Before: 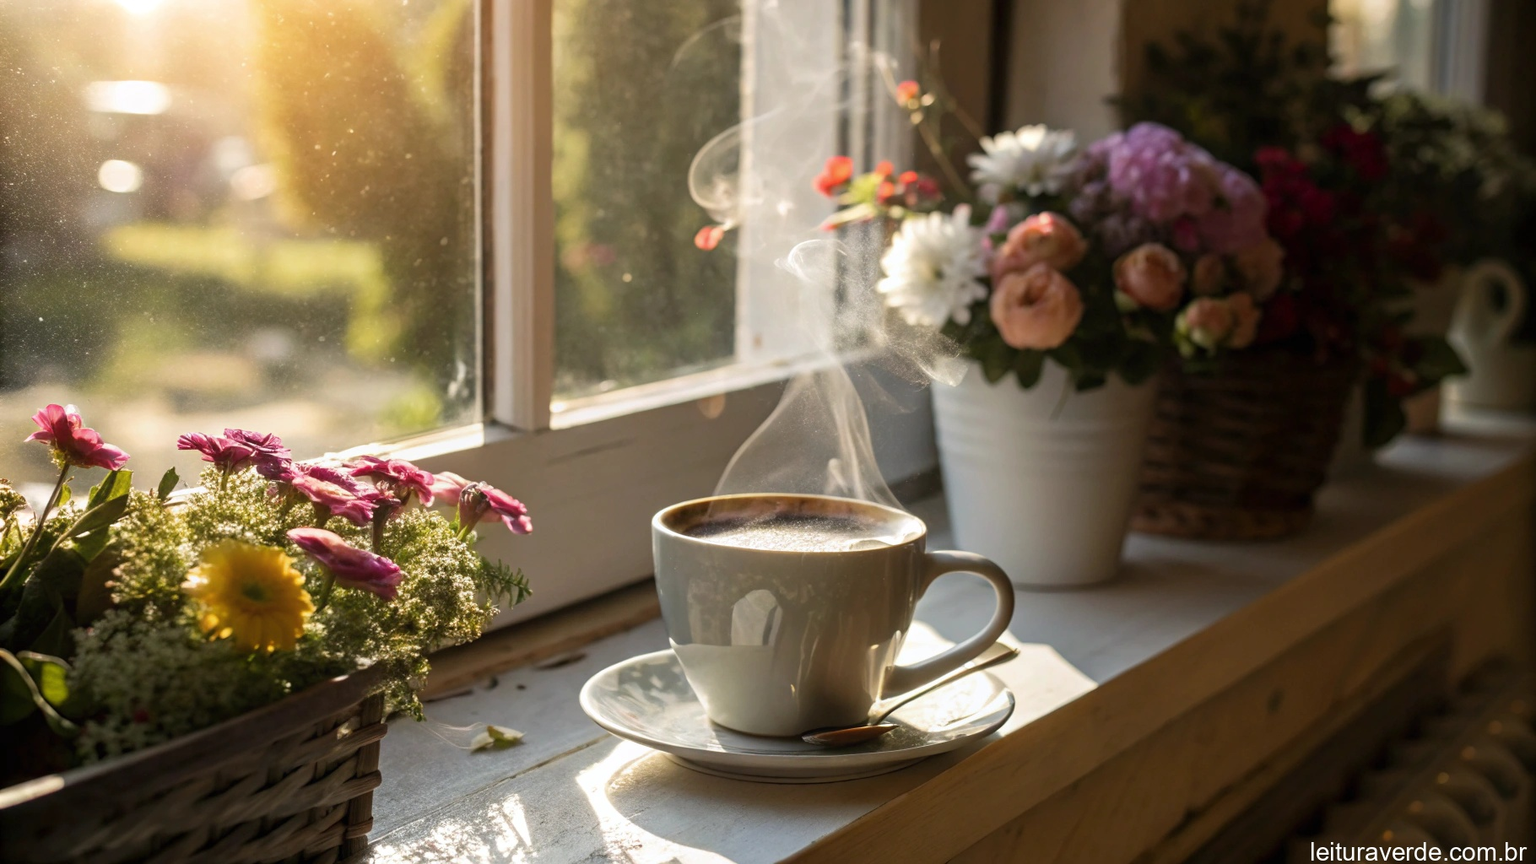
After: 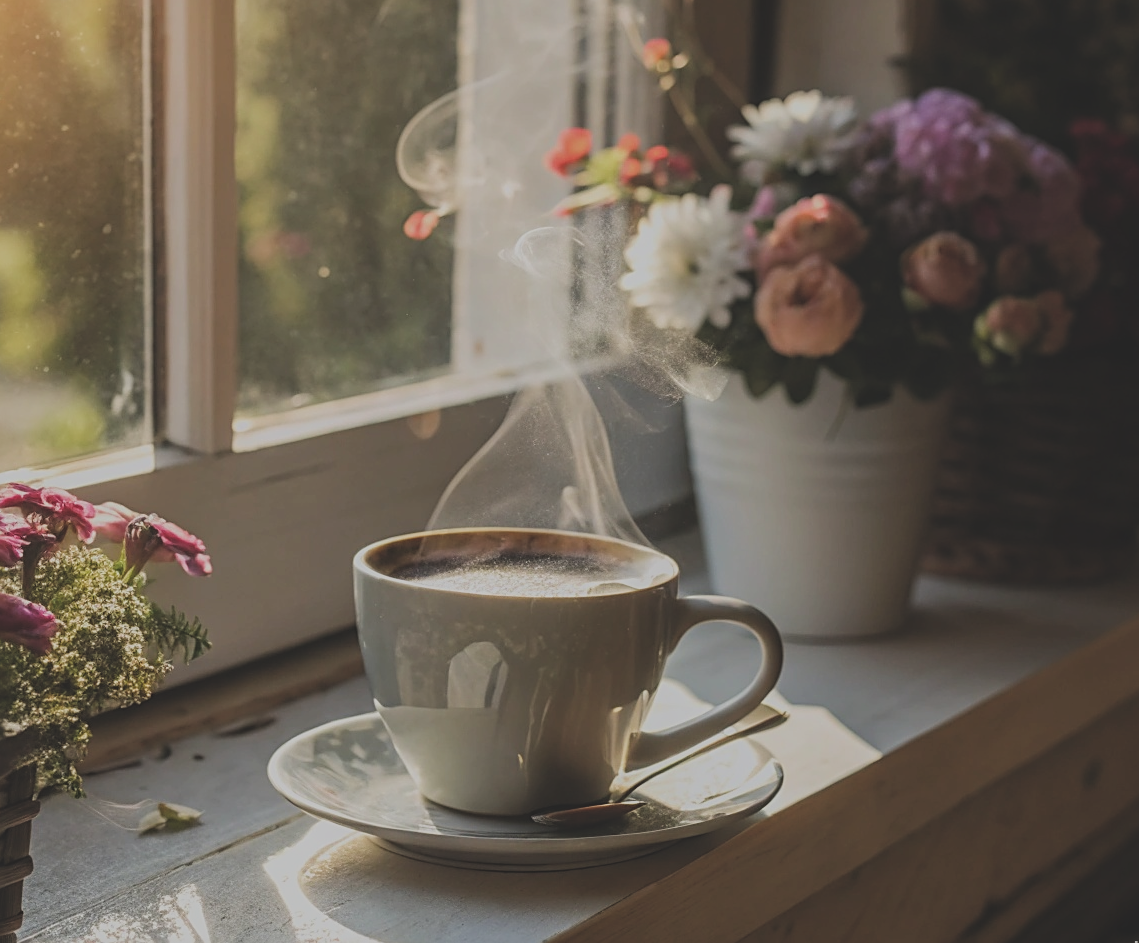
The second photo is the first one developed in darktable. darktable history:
sharpen: on, module defaults
crop and rotate: left 23.059%, top 5.629%, right 14.357%, bottom 2.248%
exposure: black level correction -0.036, exposure -0.495 EV, compensate highlight preservation false
local contrast: detail 110%
filmic rgb: black relative exposure -7.65 EV, white relative exposure 4.56 EV, hardness 3.61, color science v5 (2021), contrast in shadows safe, contrast in highlights safe
